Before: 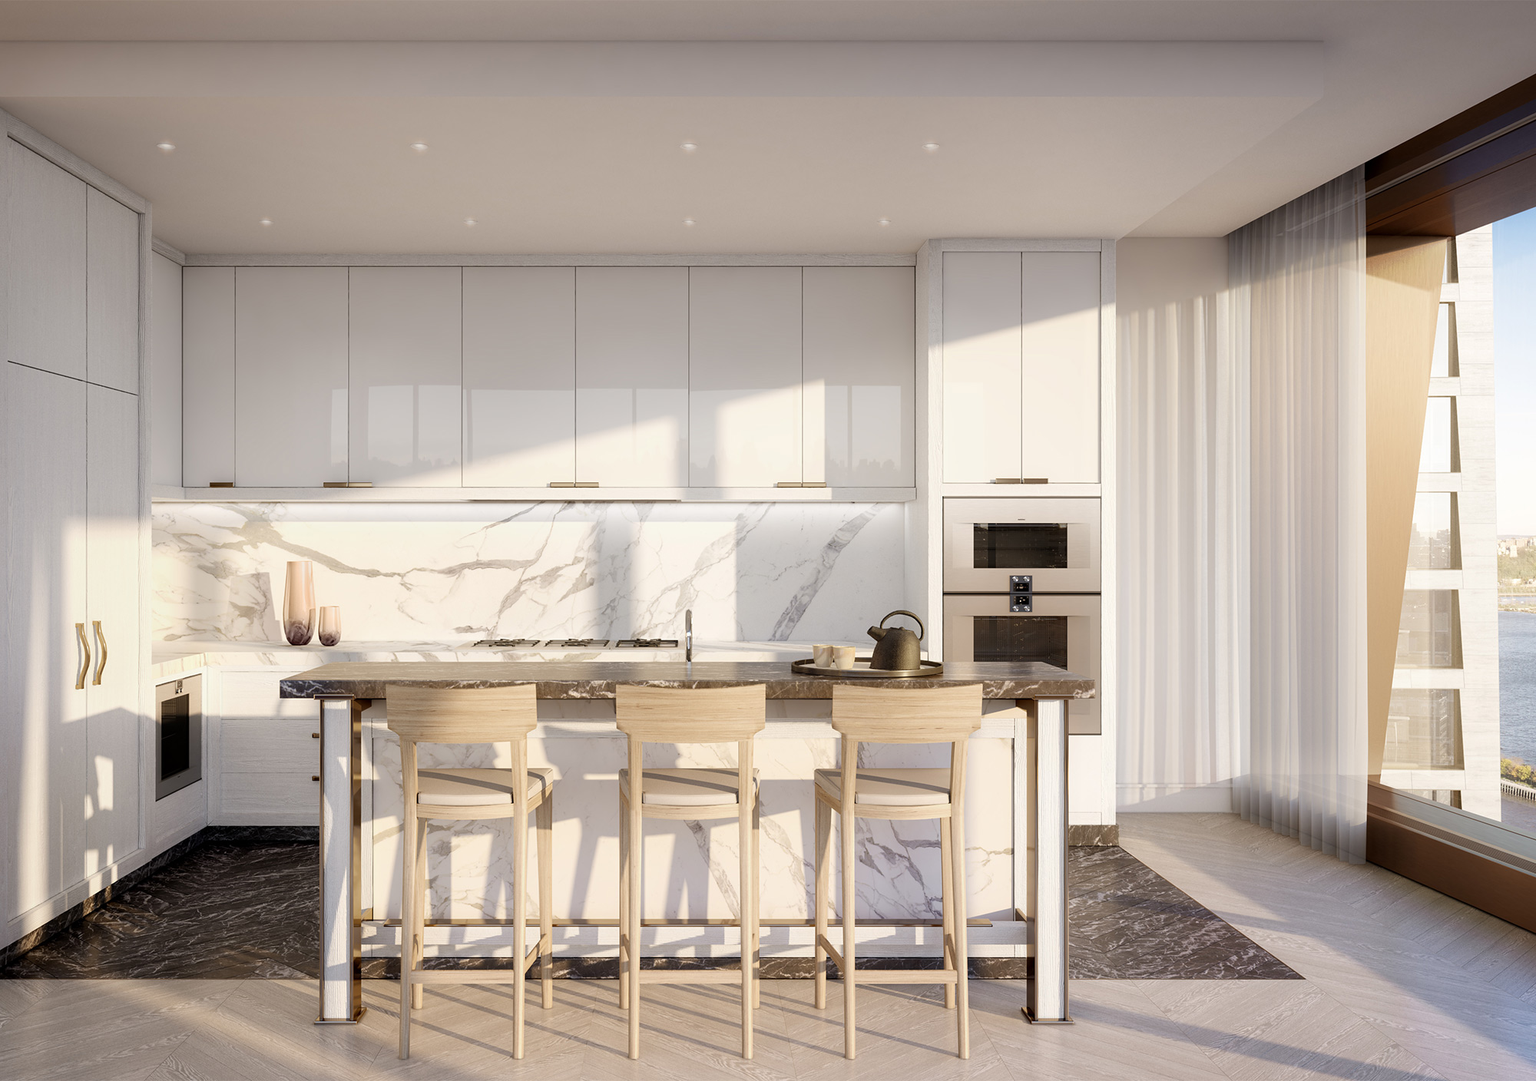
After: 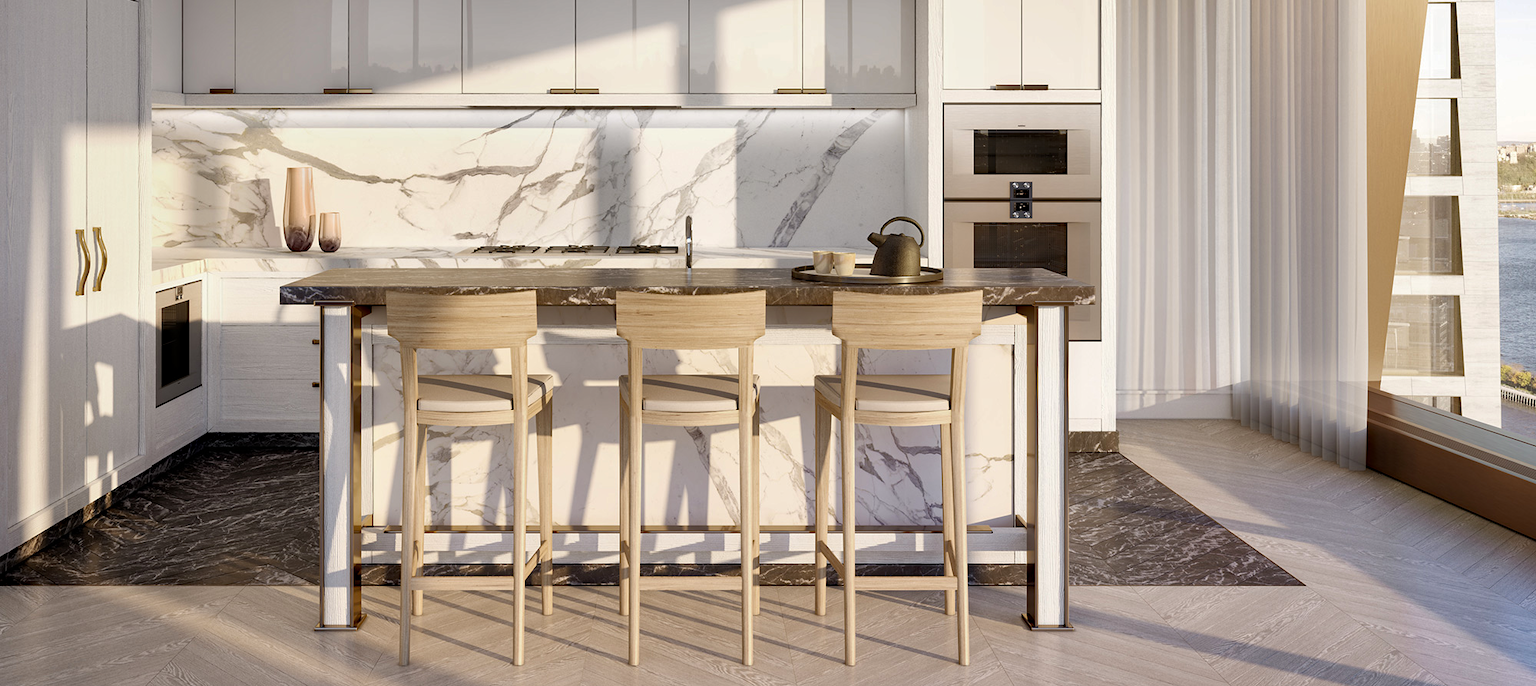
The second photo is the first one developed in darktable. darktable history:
haze removal: compatibility mode true, adaptive false
crop and rotate: top 36.435%
shadows and highlights: soften with gaussian
